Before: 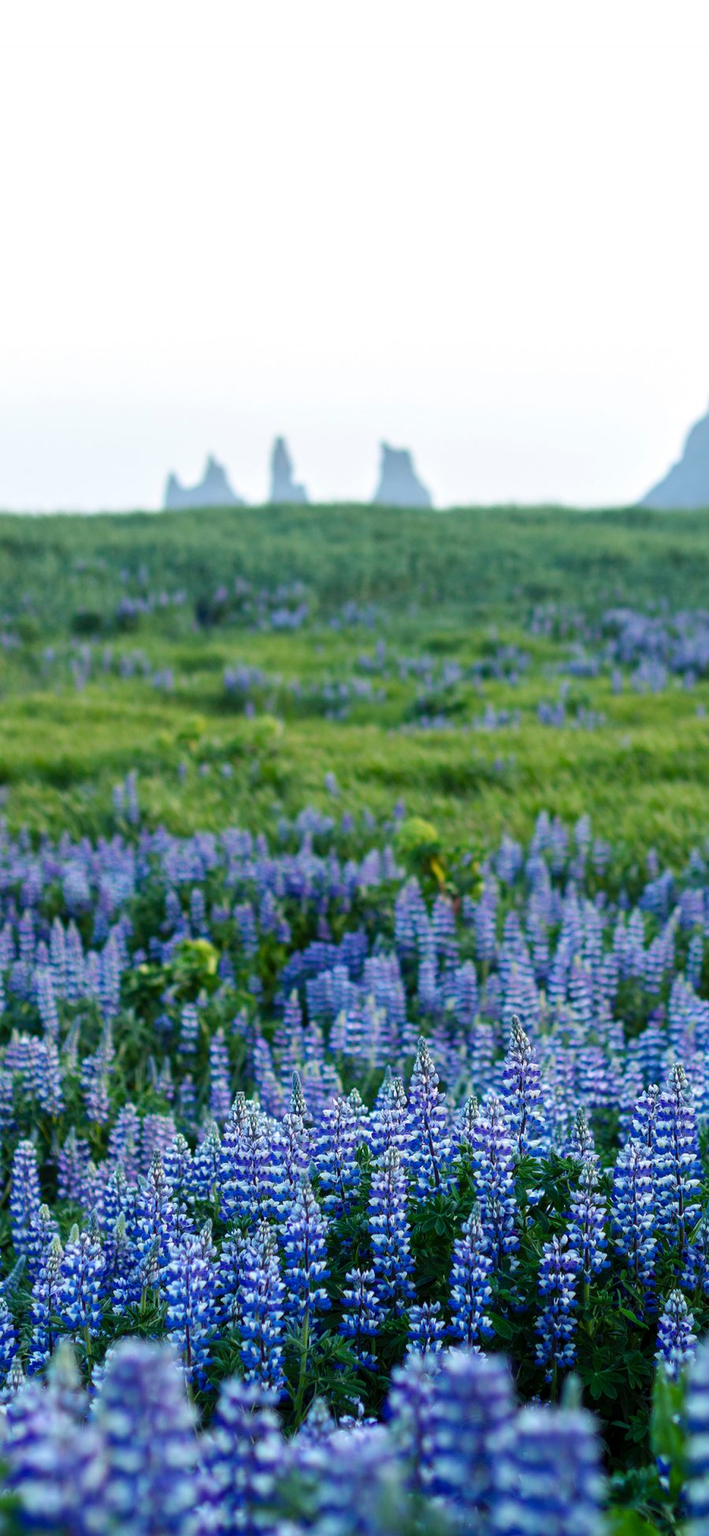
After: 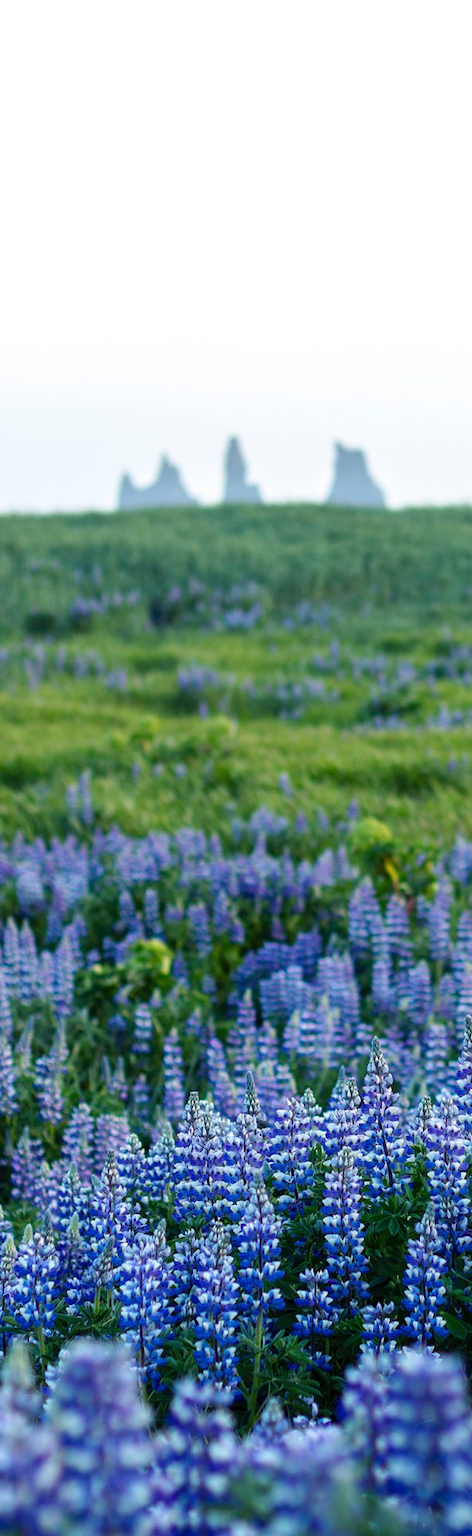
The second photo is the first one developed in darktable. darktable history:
crop and rotate: left 6.59%, right 26.689%
